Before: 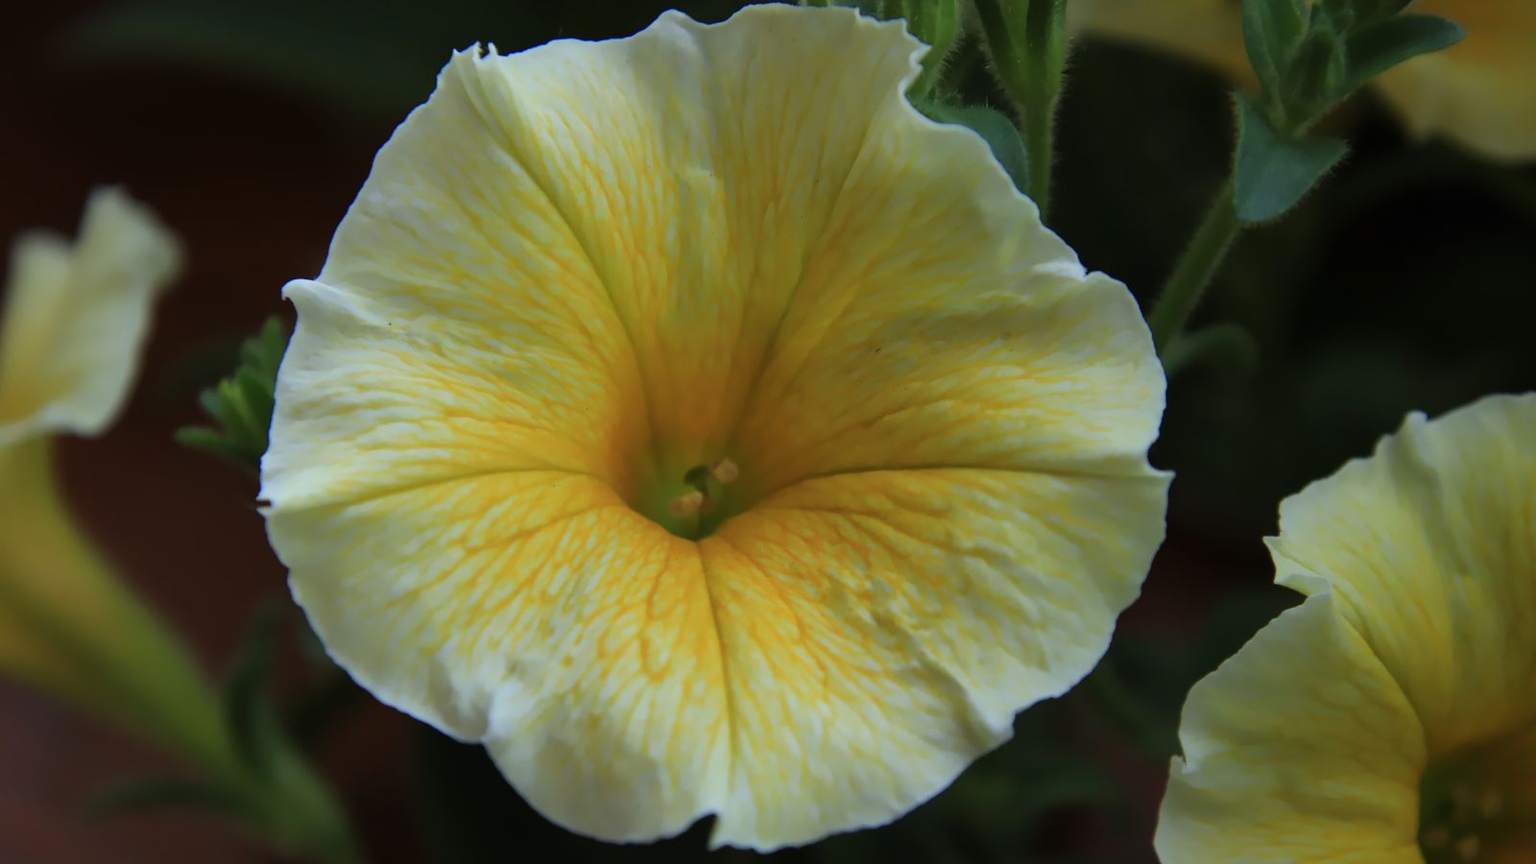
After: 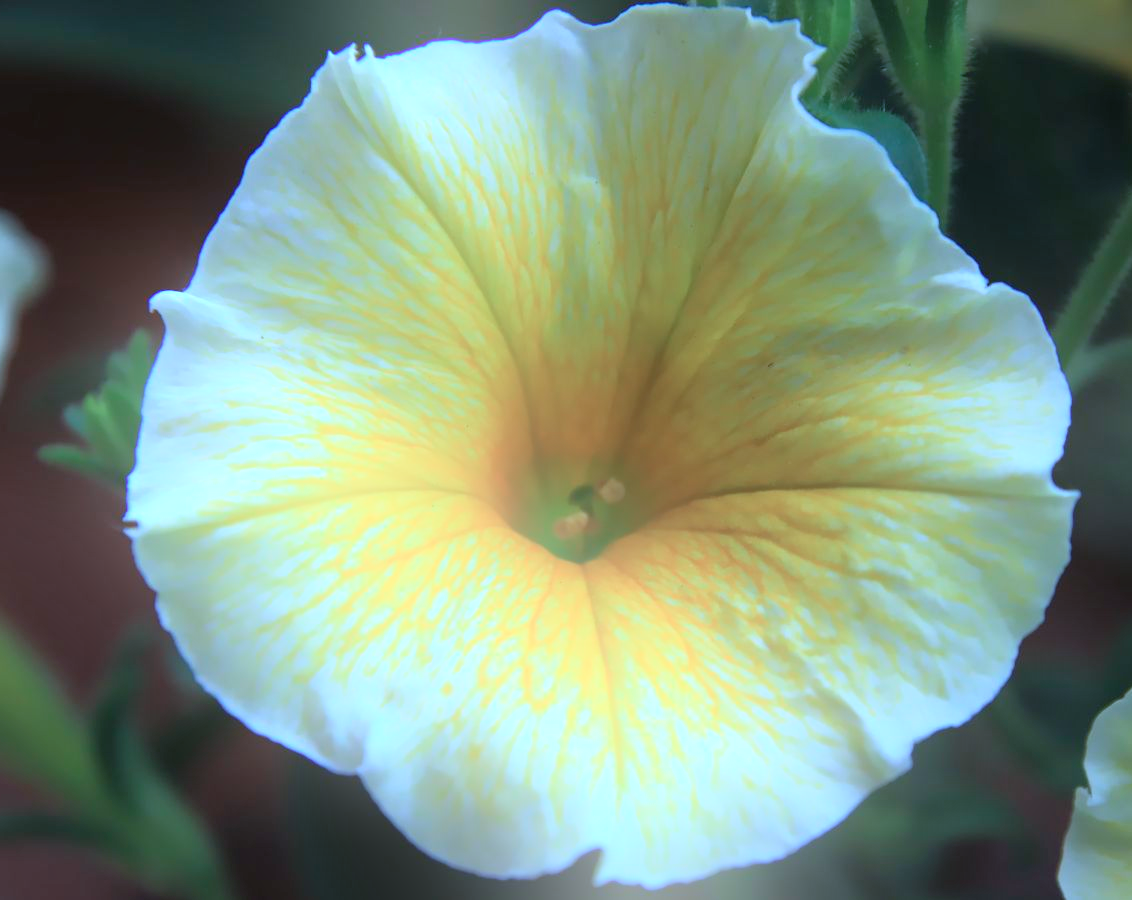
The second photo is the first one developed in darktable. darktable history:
rgb curve: curves: ch0 [(0, 0) (0.053, 0.068) (0.122, 0.128) (1, 1)]
exposure: exposure 0.7 EV, compensate highlight preservation false
color calibration: illuminant as shot in camera, adaptation linear Bradford (ICC v4), x 0.406, y 0.405, temperature 3570.35 K, saturation algorithm version 1 (2020)
crop and rotate: left 9.061%, right 20.142%
bloom: on, module defaults
